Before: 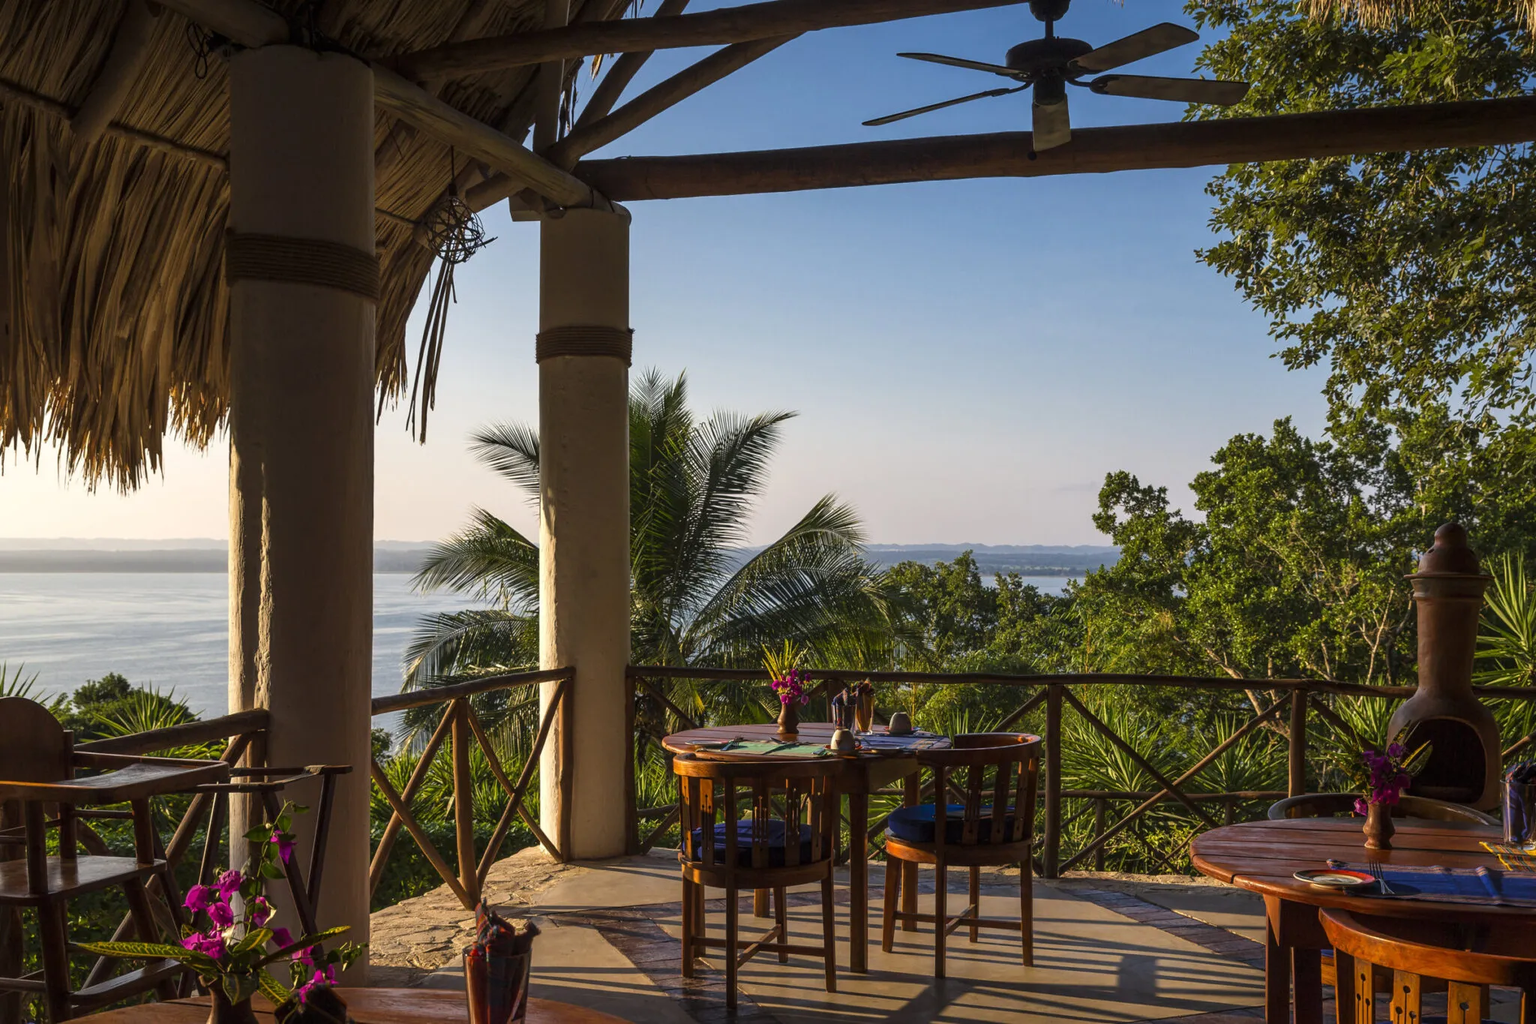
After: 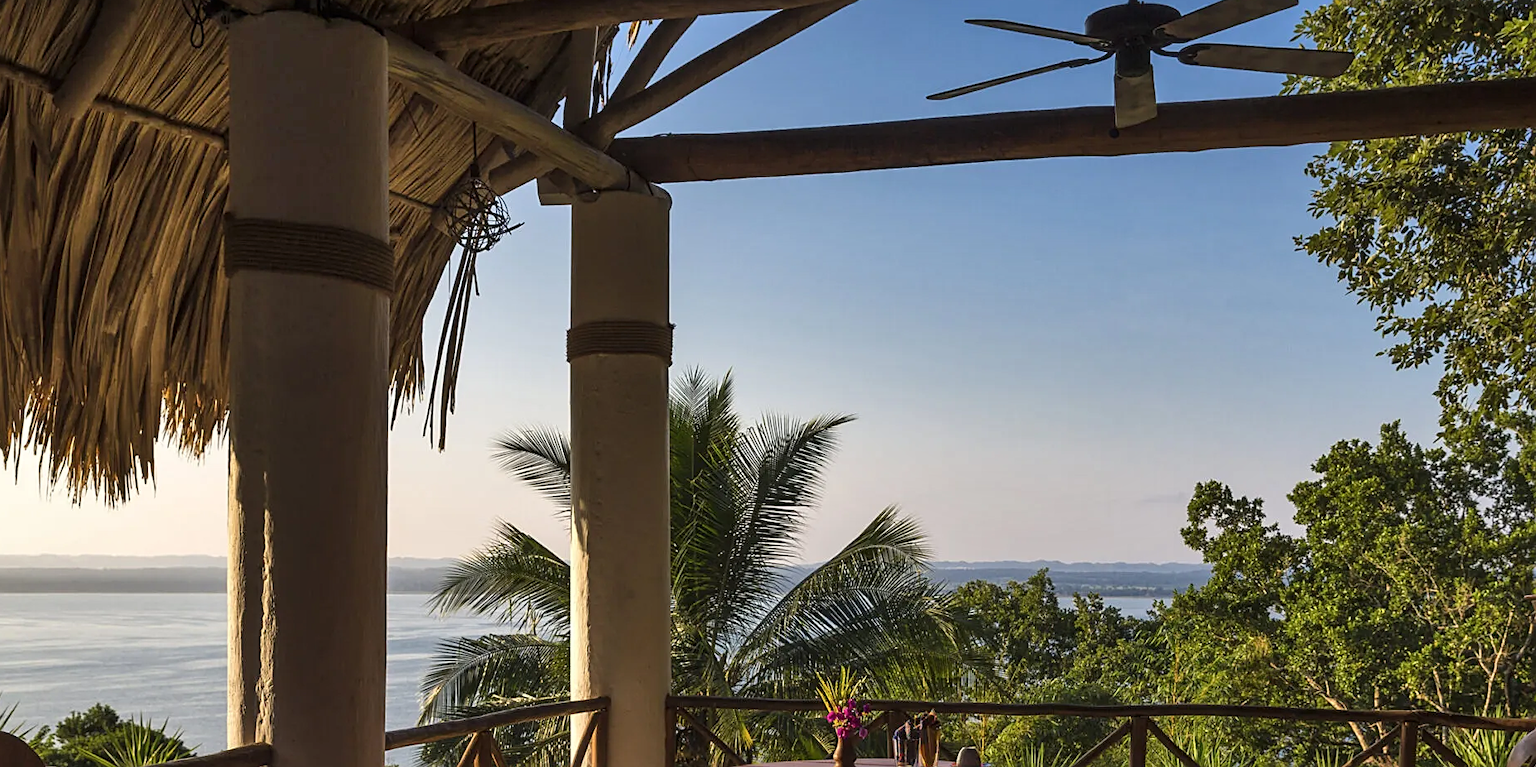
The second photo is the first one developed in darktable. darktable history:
shadows and highlights: low approximation 0.01, soften with gaussian
crop: left 1.509%, top 3.452%, right 7.696%, bottom 28.452%
sharpen: on, module defaults
